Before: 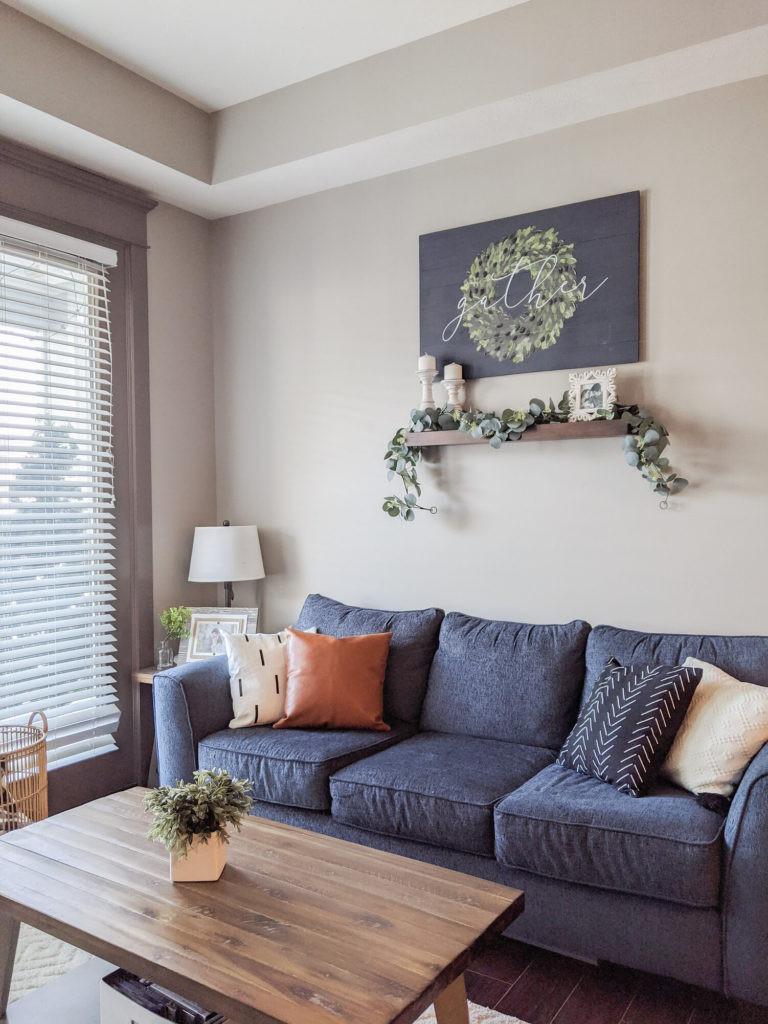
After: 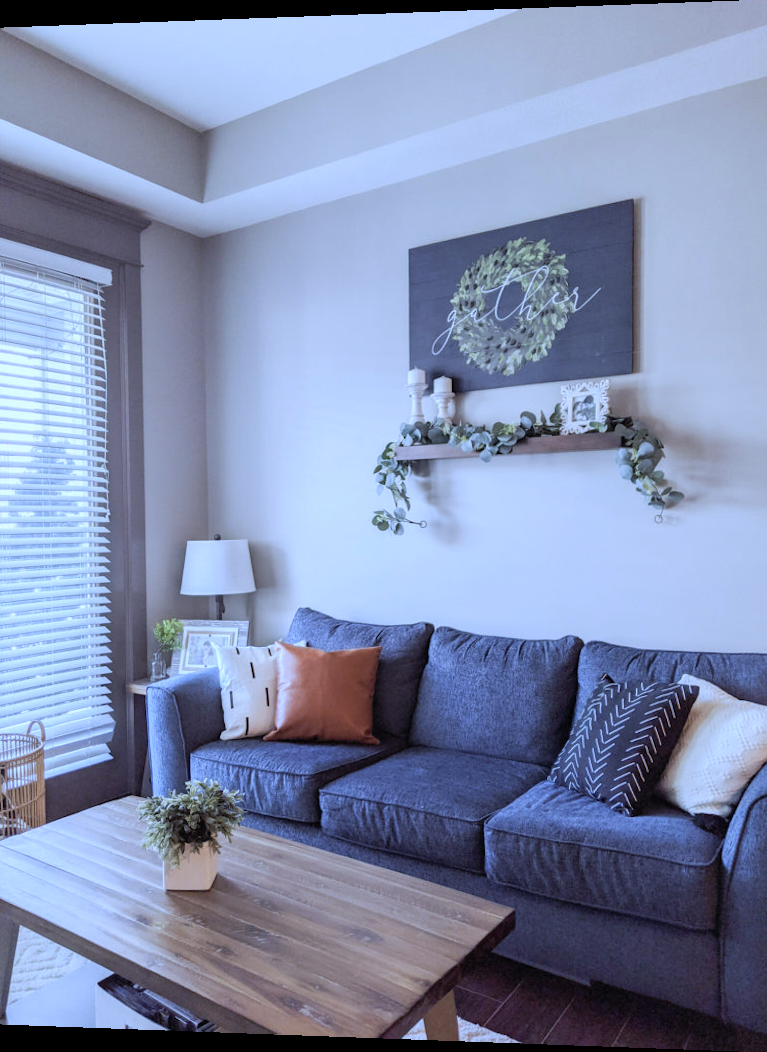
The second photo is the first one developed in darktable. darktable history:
white balance: red 0.871, blue 1.249
rotate and perspective: lens shift (horizontal) -0.055, automatic cropping off
